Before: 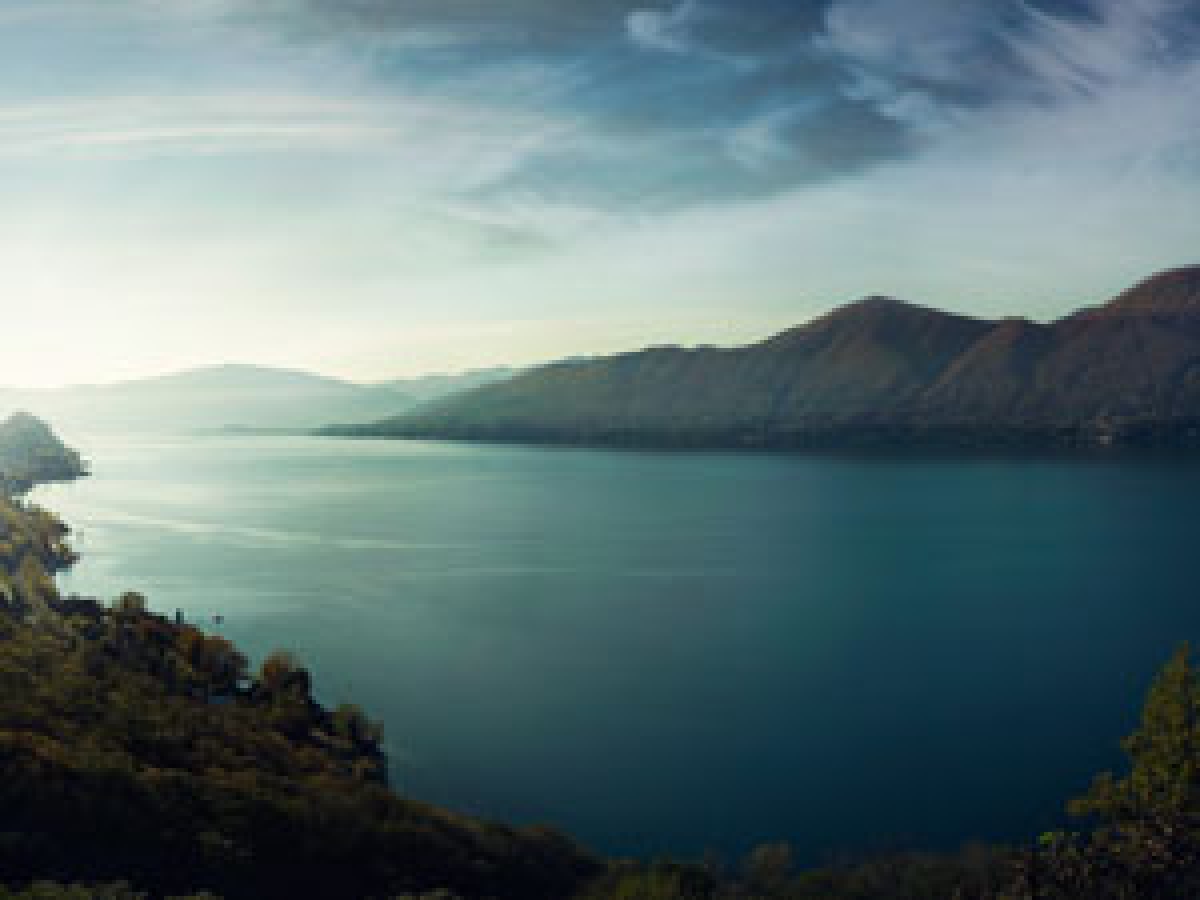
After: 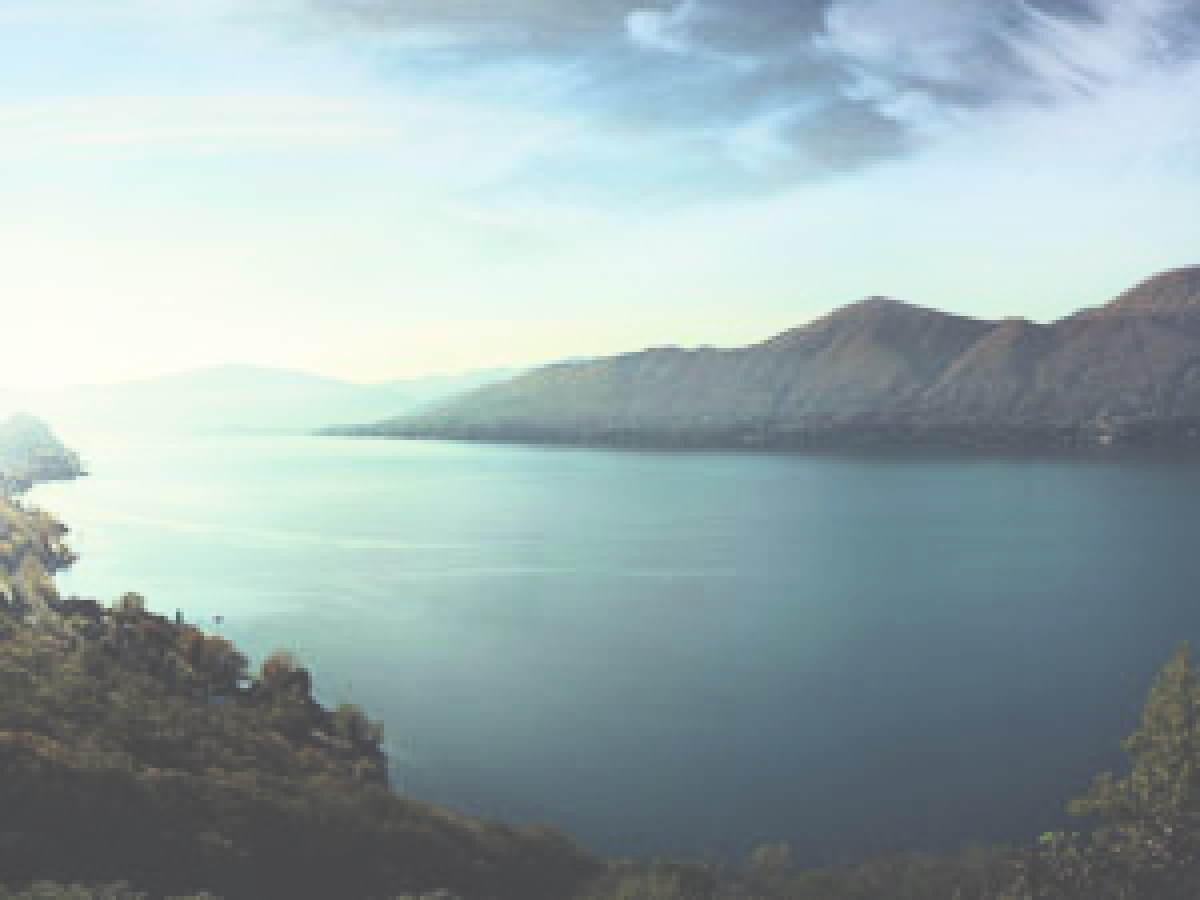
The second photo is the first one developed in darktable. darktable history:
exposure: black level correction -0.028, compensate highlight preservation false
tone curve: curves: ch0 [(0, 0) (0.003, 0.003) (0.011, 0.012) (0.025, 0.028) (0.044, 0.049) (0.069, 0.091) (0.1, 0.144) (0.136, 0.21) (0.177, 0.277) (0.224, 0.352) (0.277, 0.433) (0.335, 0.523) (0.399, 0.613) (0.468, 0.702) (0.543, 0.79) (0.623, 0.867) (0.709, 0.916) (0.801, 0.946) (0.898, 0.972) (1, 1)], color space Lab, independent channels, preserve colors none
